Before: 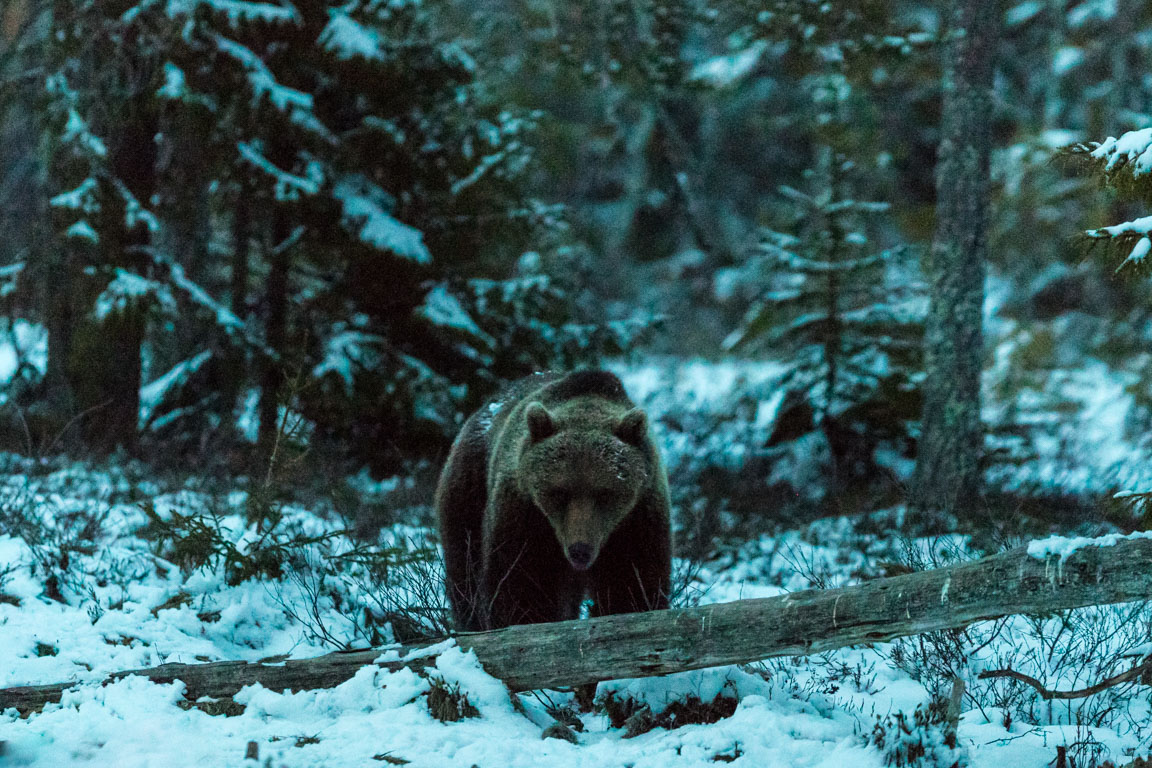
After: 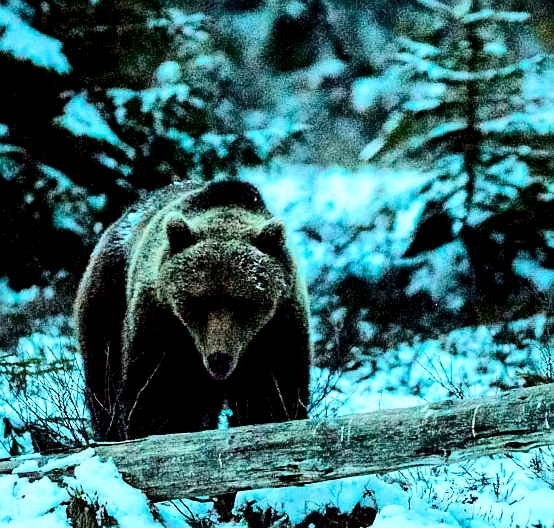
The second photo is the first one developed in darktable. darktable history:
contrast brightness saturation: contrast 0.216
tone equalizer: -7 EV 0.147 EV, -6 EV 0.594 EV, -5 EV 1.16 EV, -4 EV 1.37 EV, -3 EV 1.13 EV, -2 EV 0.6 EV, -1 EV 0.158 EV, edges refinement/feathering 500, mask exposure compensation -1.57 EV, preserve details no
exposure: black level correction -0.001, exposure 0.08 EV, compensate highlight preservation false
local contrast: mode bilateral grid, contrast 25, coarseness 60, detail 152%, midtone range 0.2
crop: left 31.399%, top 24.766%, right 20.471%, bottom 6.441%
sharpen: radius 0.981, amount 0.606
color balance rgb: power › luminance 3.298%, power › hue 235.18°, global offset › luminance -1.448%, linear chroma grading › global chroma 8.796%, perceptual saturation grading › global saturation 0.097%
